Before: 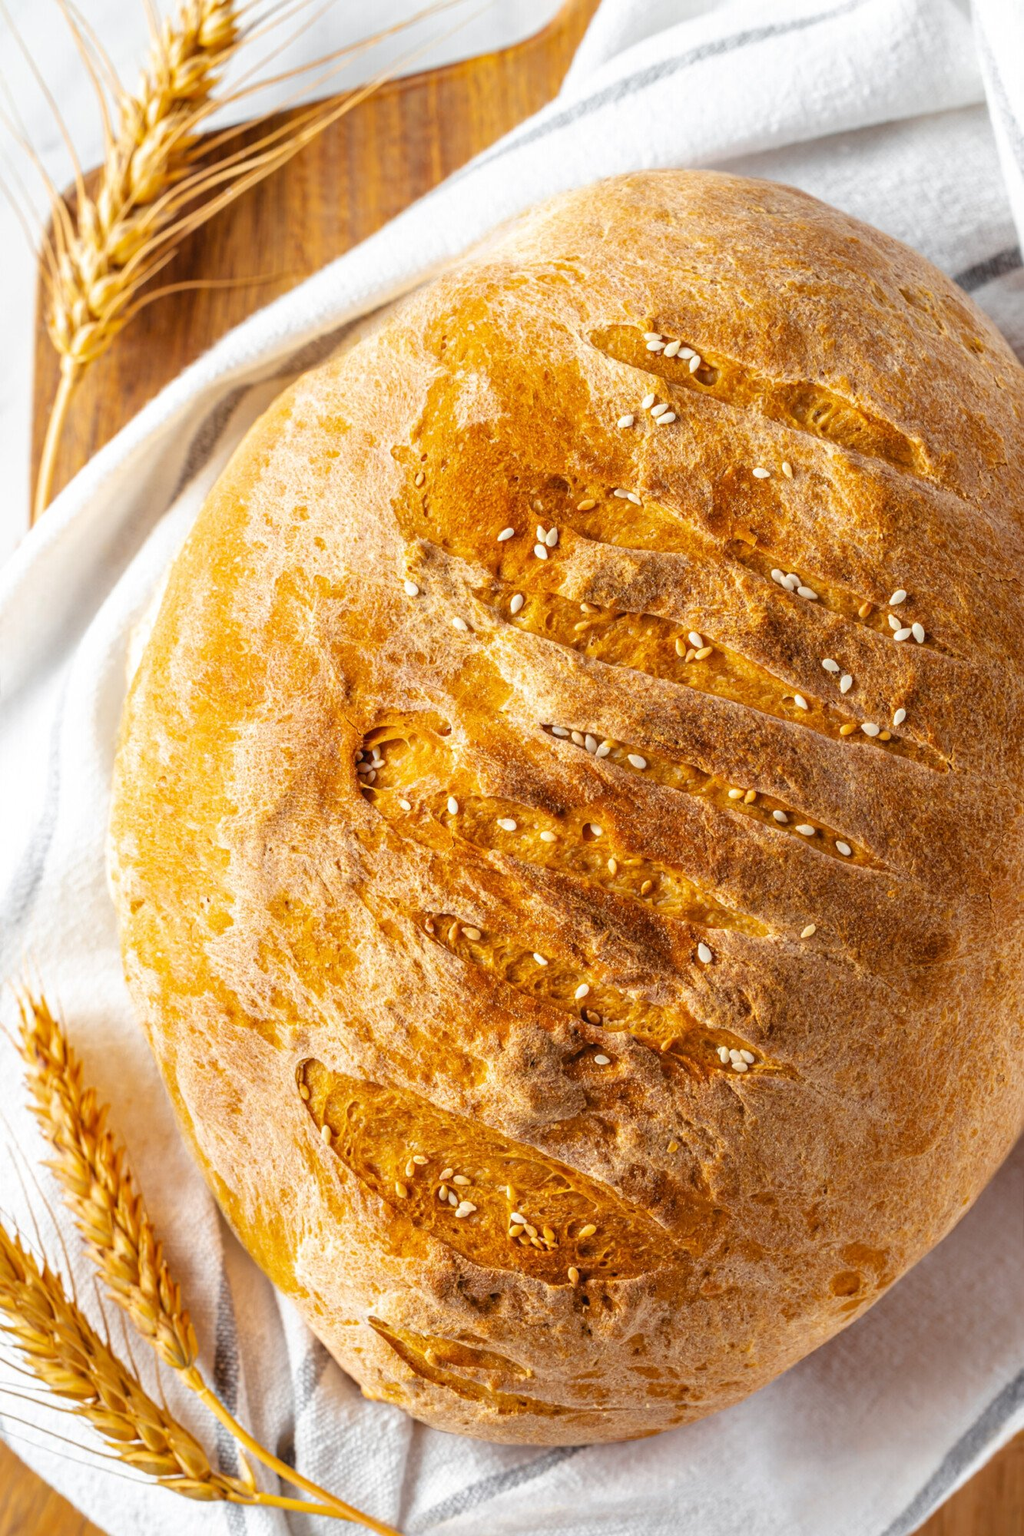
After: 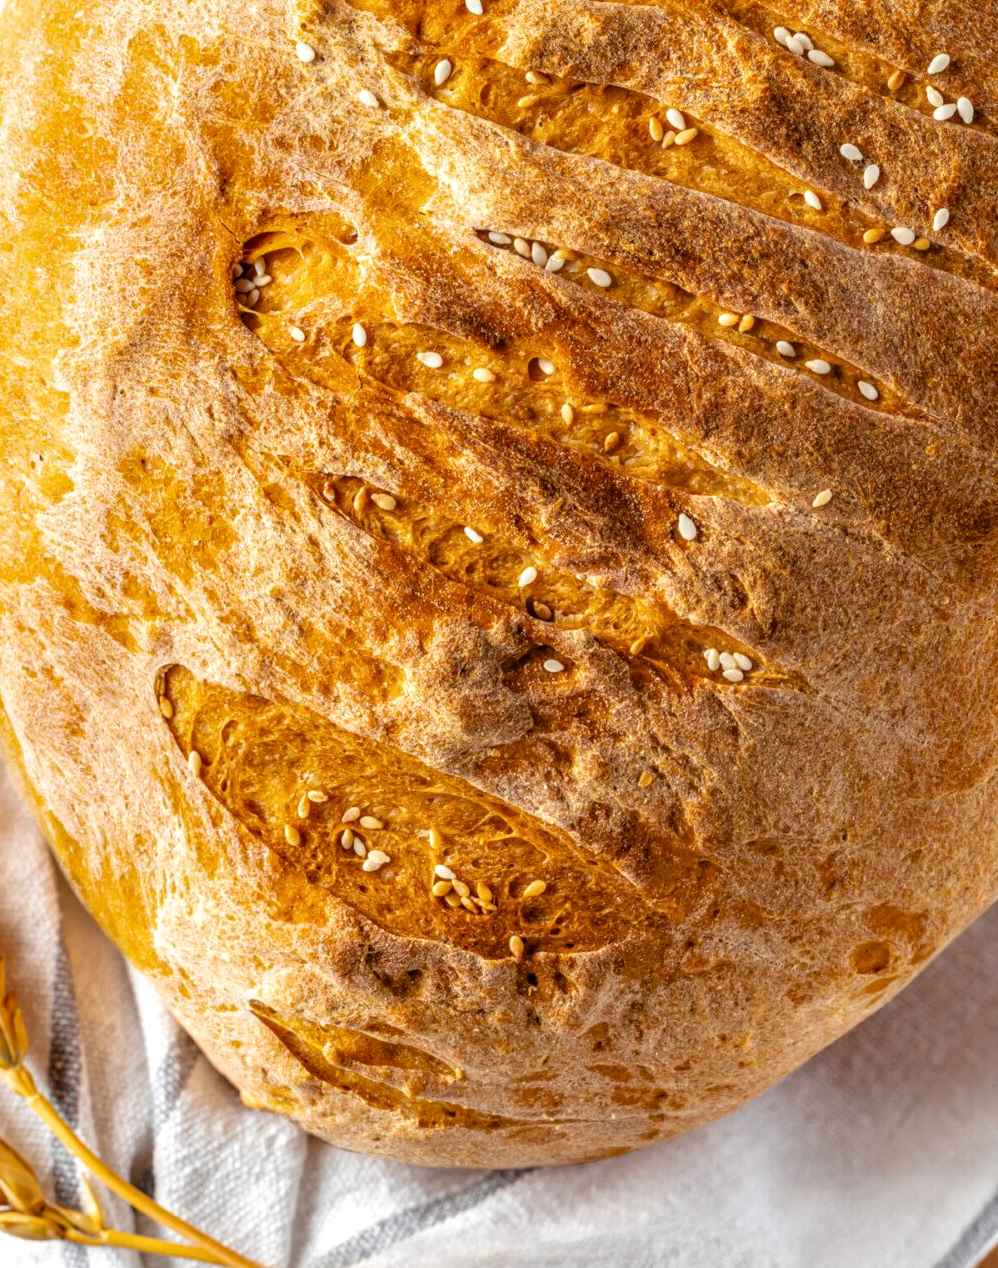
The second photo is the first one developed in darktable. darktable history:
local contrast: on, module defaults
crop and rotate: left 17.321%, top 35.701%, right 7.761%, bottom 0.873%
